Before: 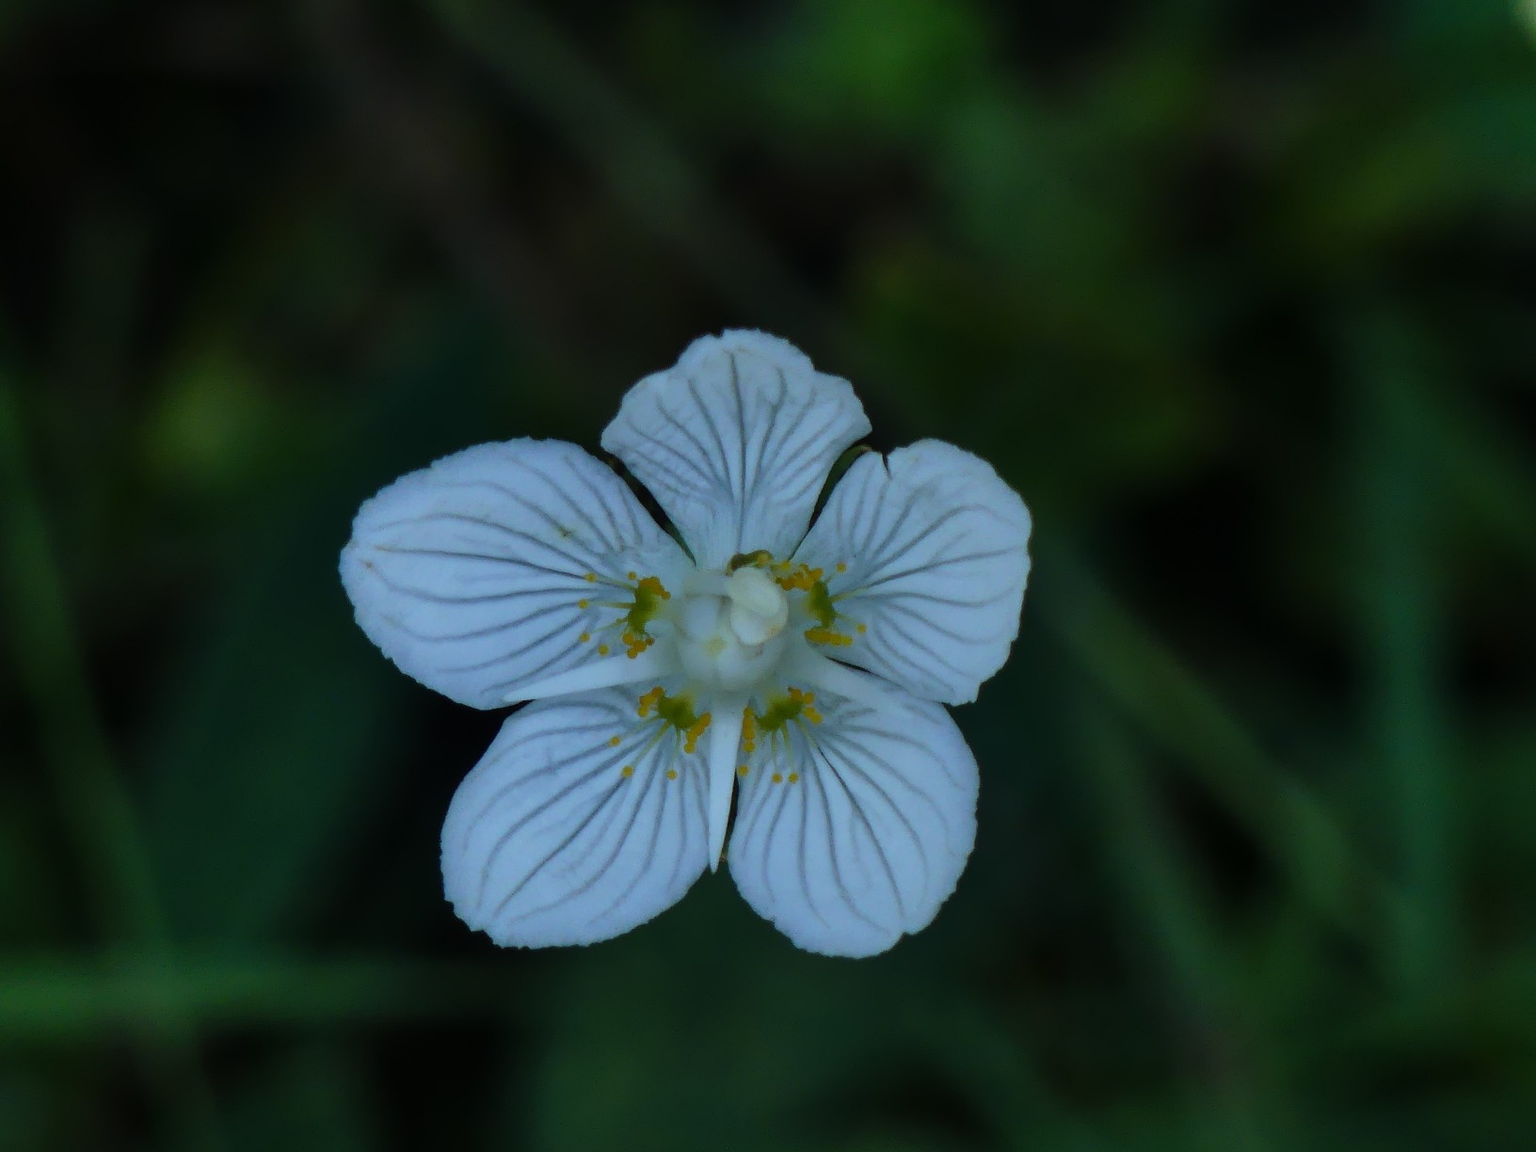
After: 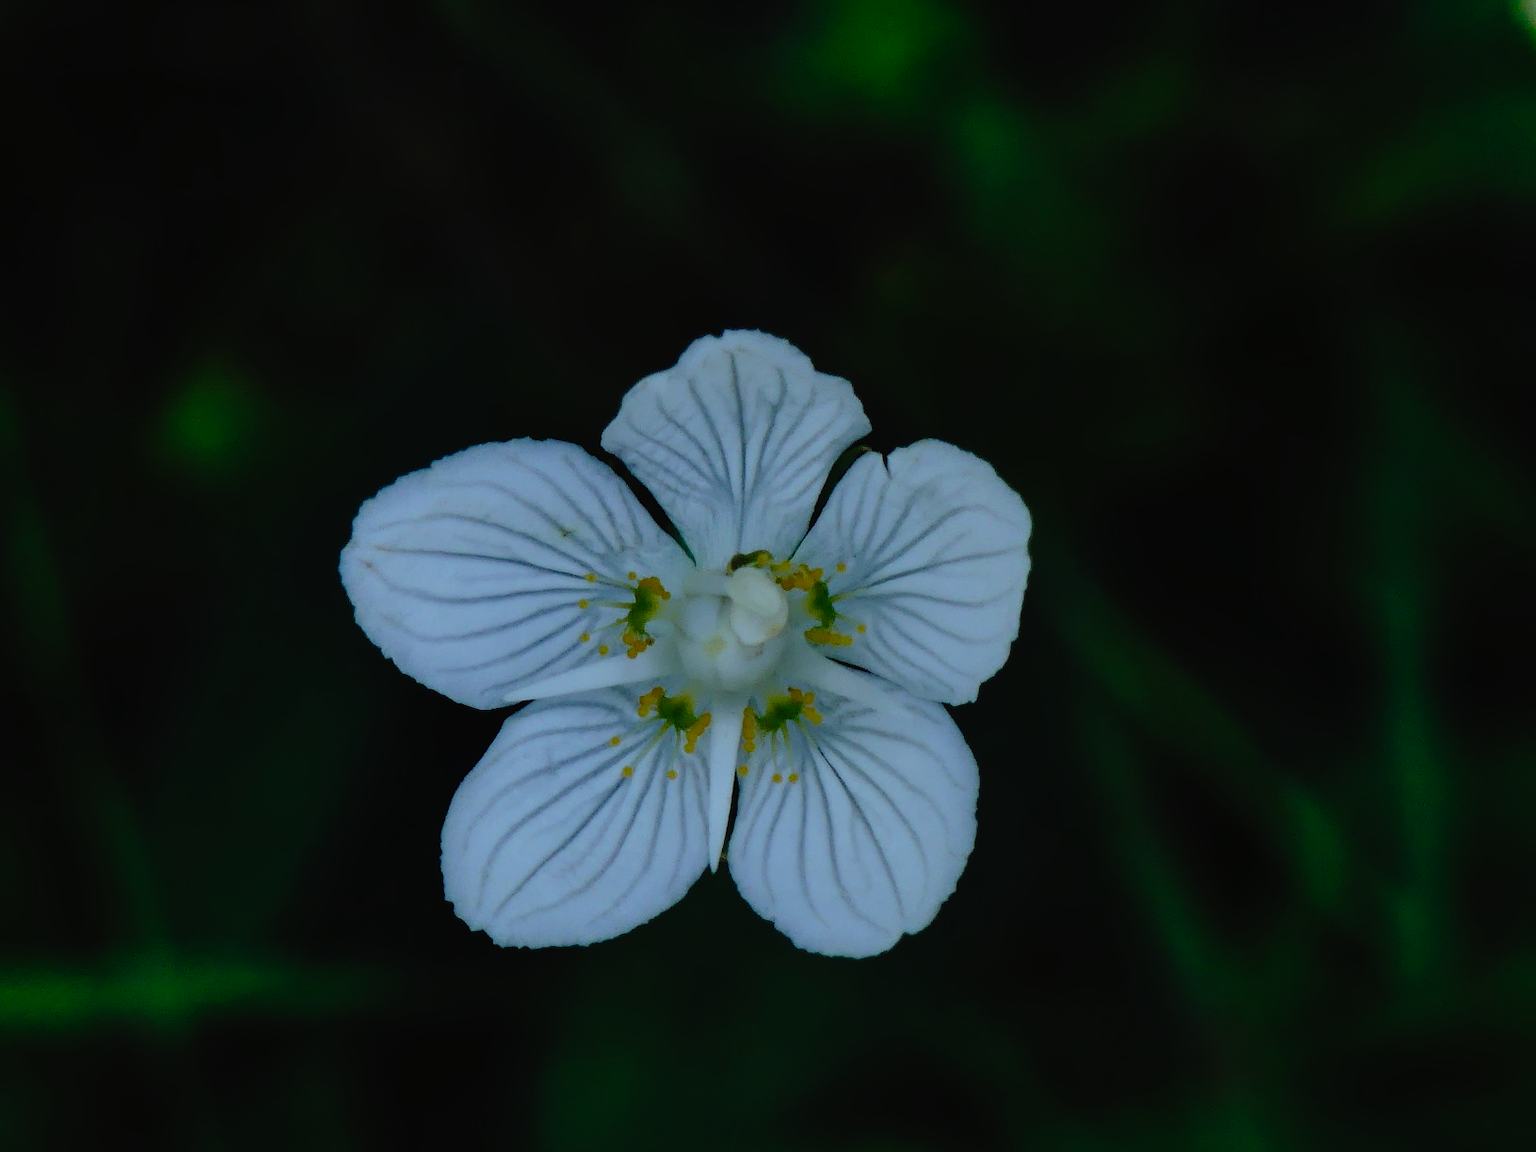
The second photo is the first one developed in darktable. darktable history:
tone curve: curves: ch0 [(0, 0.013) (0.181, 0.074) (0.337, 0.304) (0.498, 0.485) (0.78, 0.742) (0.993, 0.954)]; ch1 [(0, 0) (0.294, 0.184) (0.359, 0.34) (0.362, 0.35) (0.43, 0.41) (0.469, 0.463) (0.495, 0.502) (0.54, 0.563) (0.612, 0.641) (1, 1)]; ch2 [(0, 0) (0.44, 0.437) (0.495, 0.502) (0.524, 0.534) (0.557, 0.56) (0.634, 0.654) (0.728, 0.722) (1, 1)], preserve colors none
